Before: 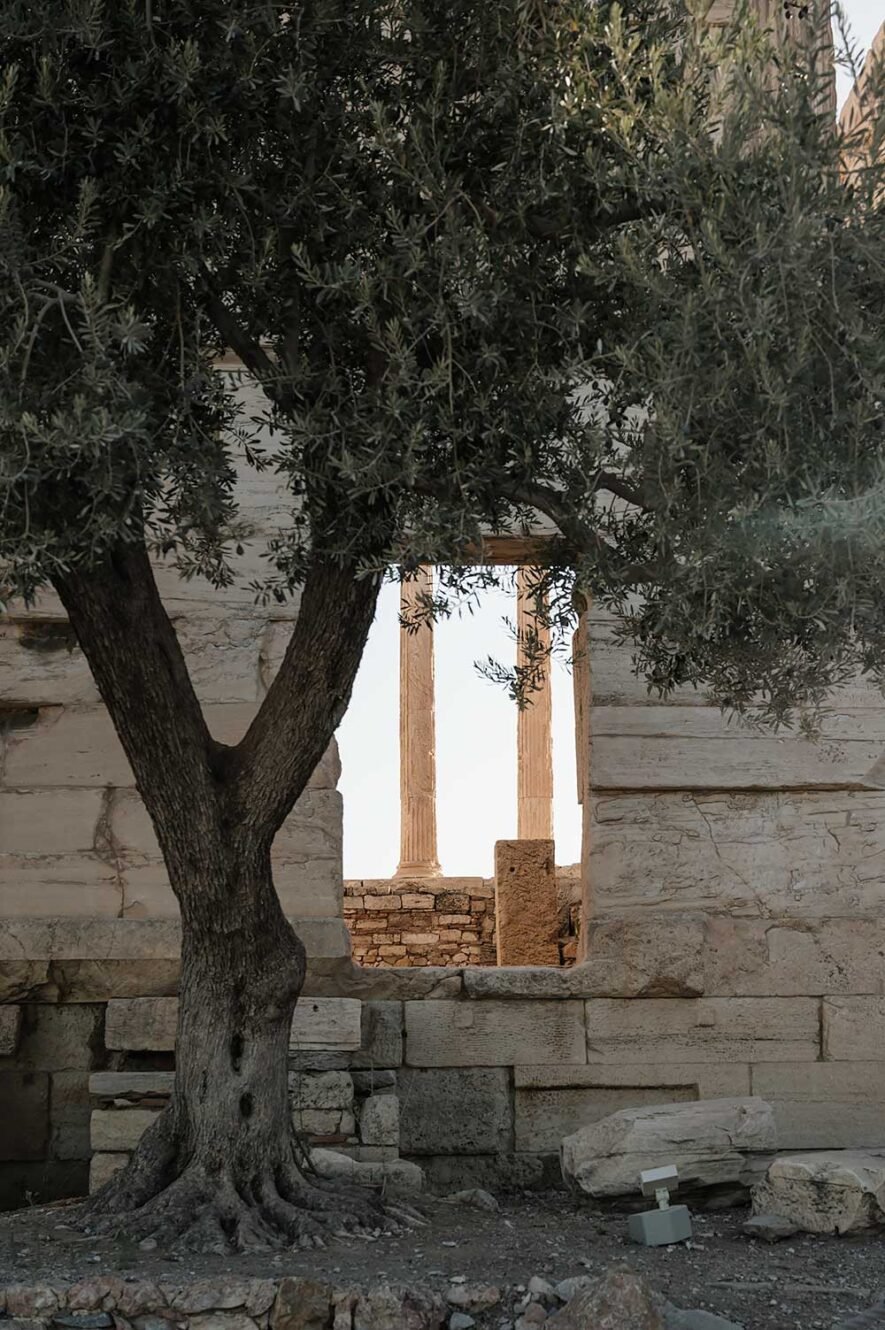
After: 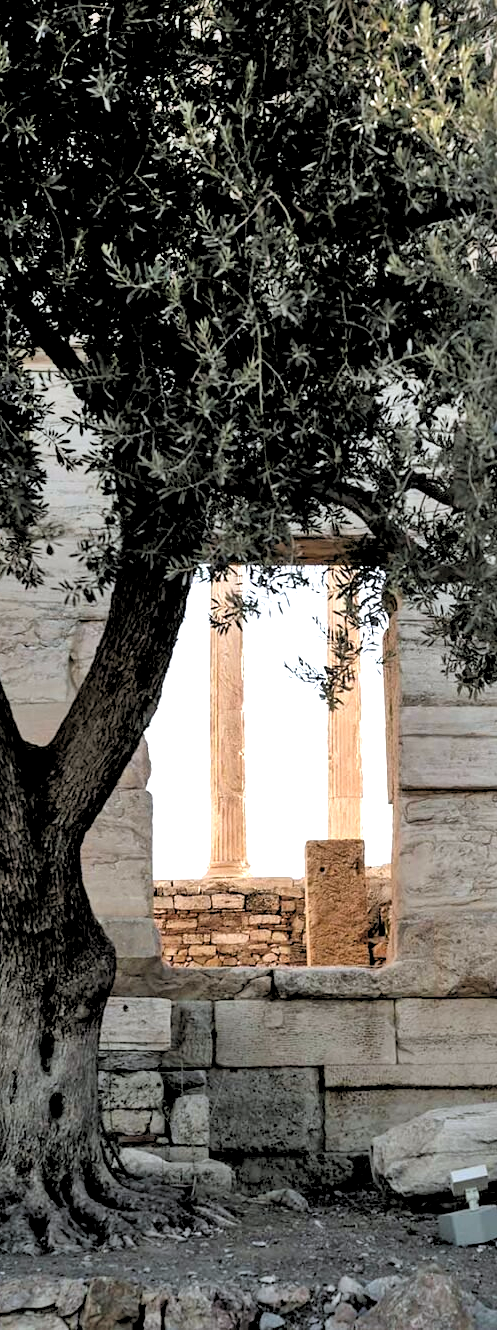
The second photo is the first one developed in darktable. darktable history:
shadows and highlights: shadows 49, highlights -41, soften with gaussian
exposure: black level correction 0, exposure 0.95 EV, compensate exposure bias true, compensate highlight preservation false
white balance: red 0.98, blue 1.034
rgb levels: levels [[0.029, 0.461, 0.922], [0, 0.5, 1], [0, 0.5, 1]]
crop: left 21.496%, right 22.254%
